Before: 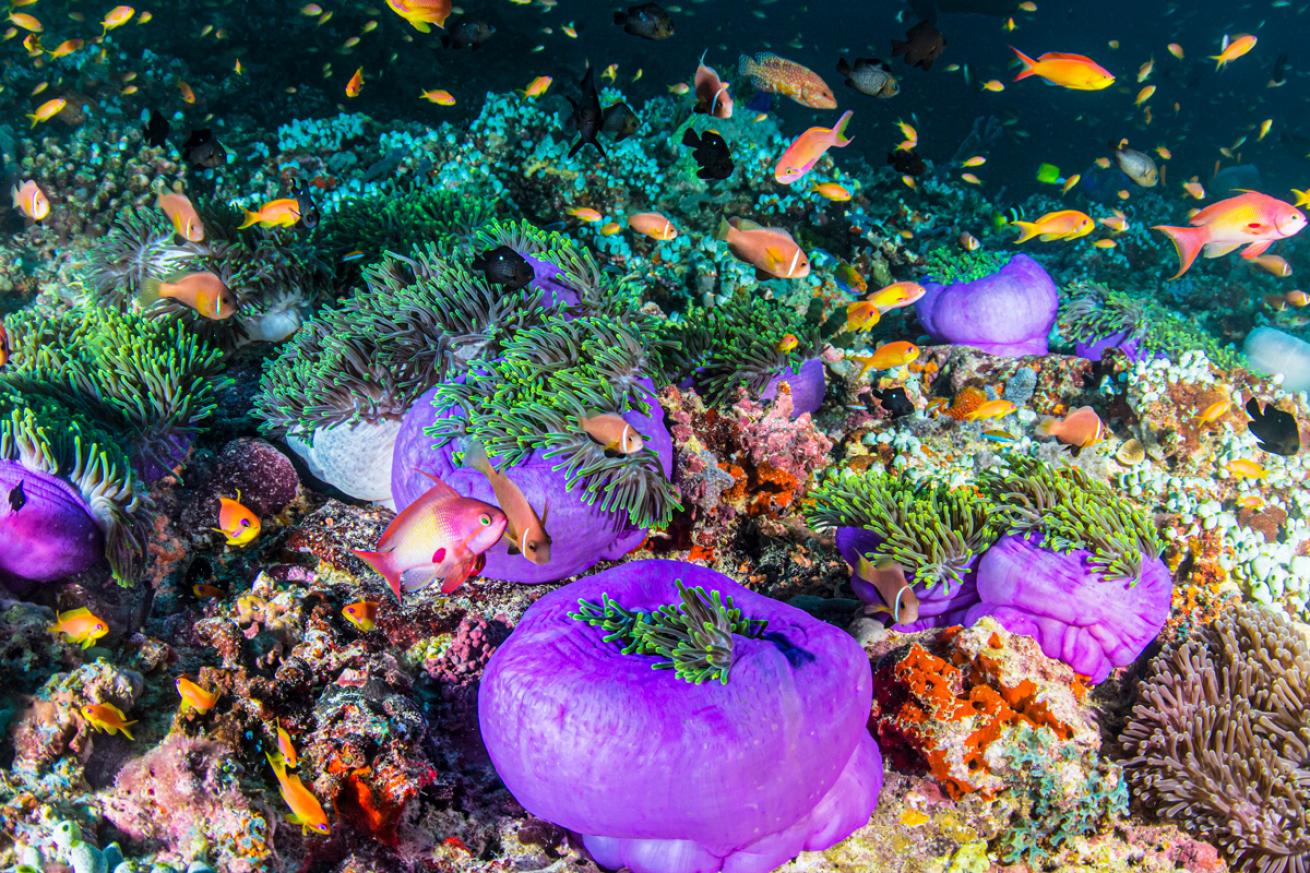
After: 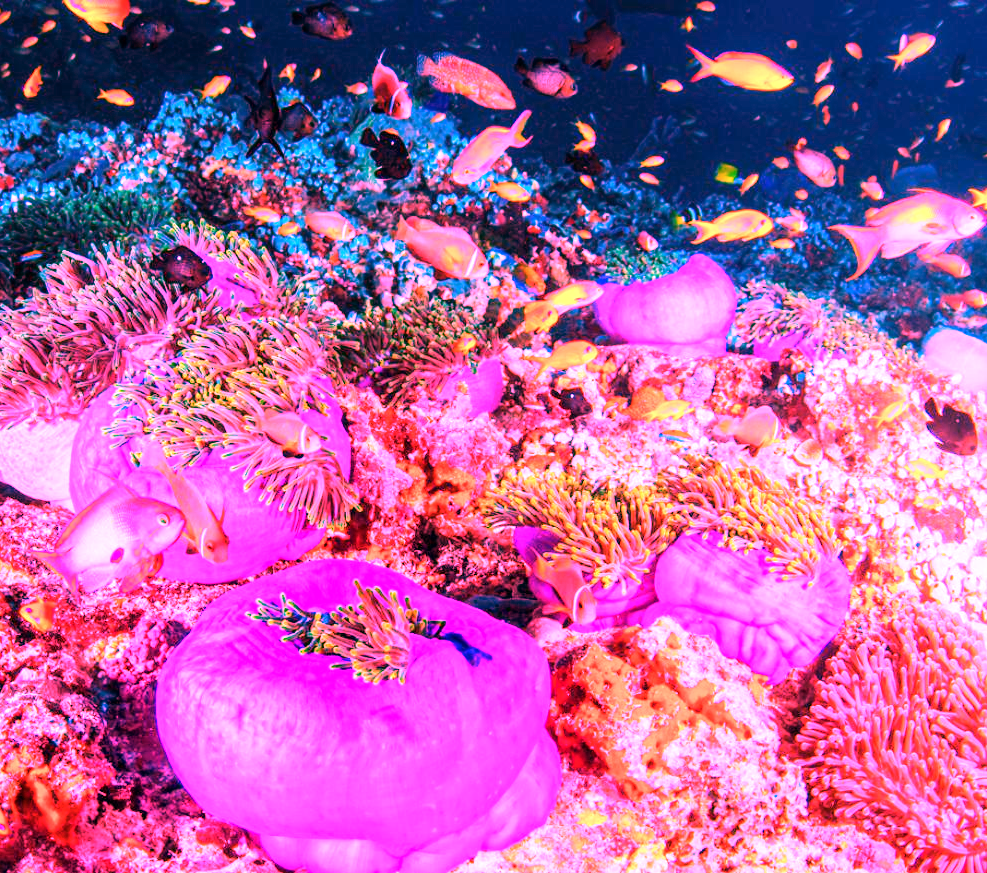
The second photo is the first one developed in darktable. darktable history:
white balance: red 4.26, blue 1.802
color balance rgb: on, module defaults
crop and rotate: left 24.6%
